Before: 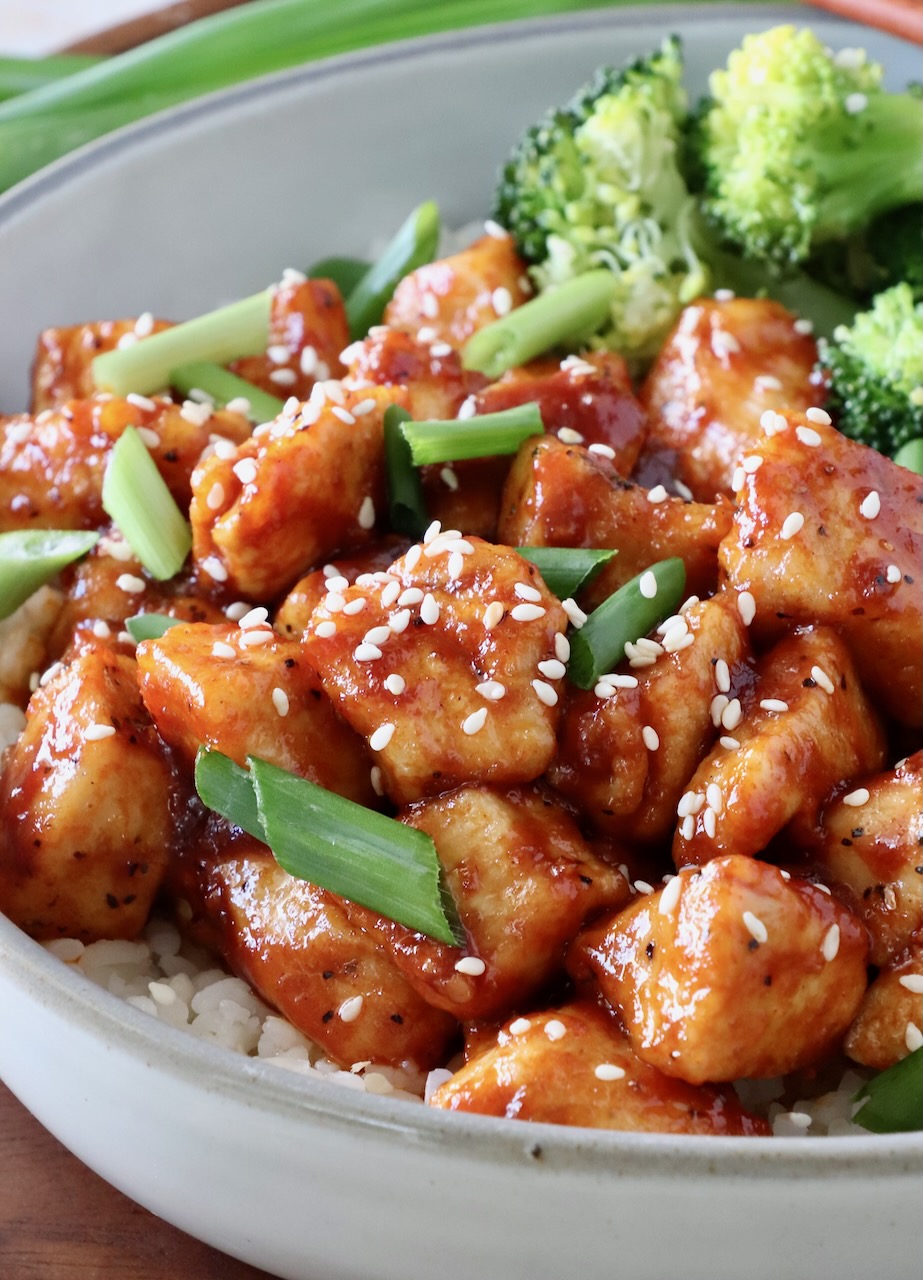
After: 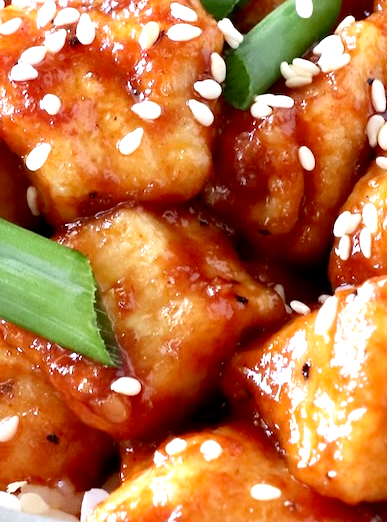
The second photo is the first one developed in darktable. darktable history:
exposure: black level correction 0, exposure 0.702 EV, compensate exposure bias true, compensate highlight preservation false
crop: left 37.354%, top 45.316%, right 20.689%, bottom 13.855%
